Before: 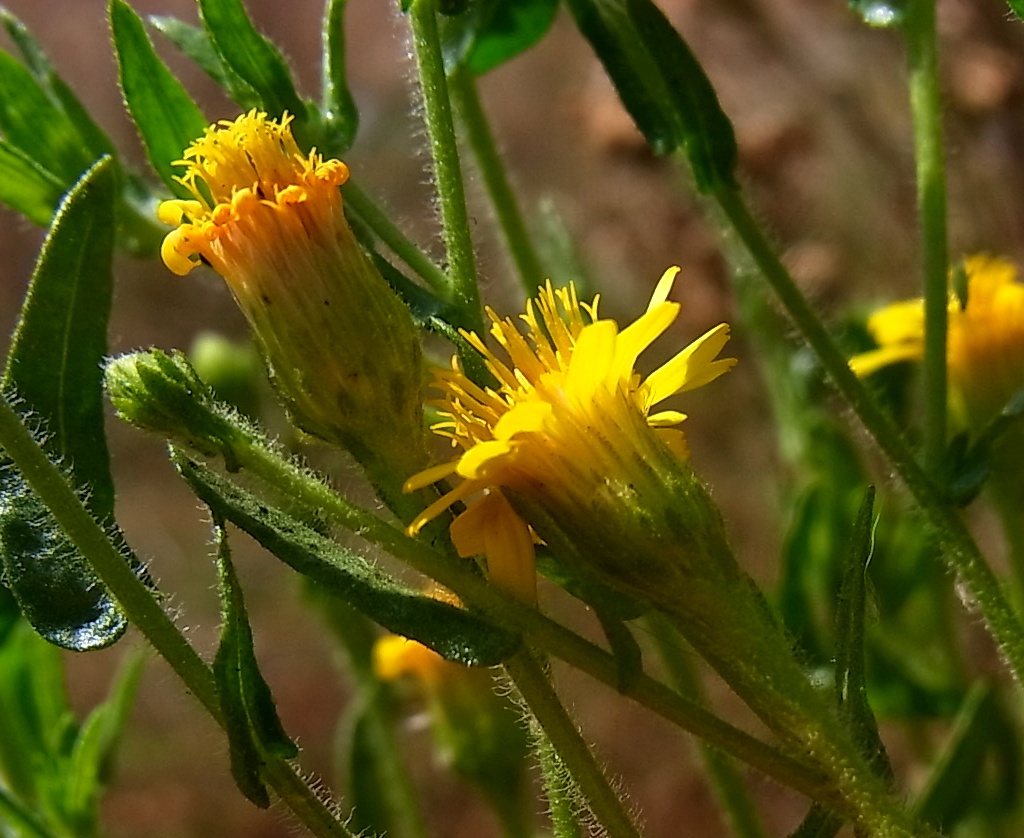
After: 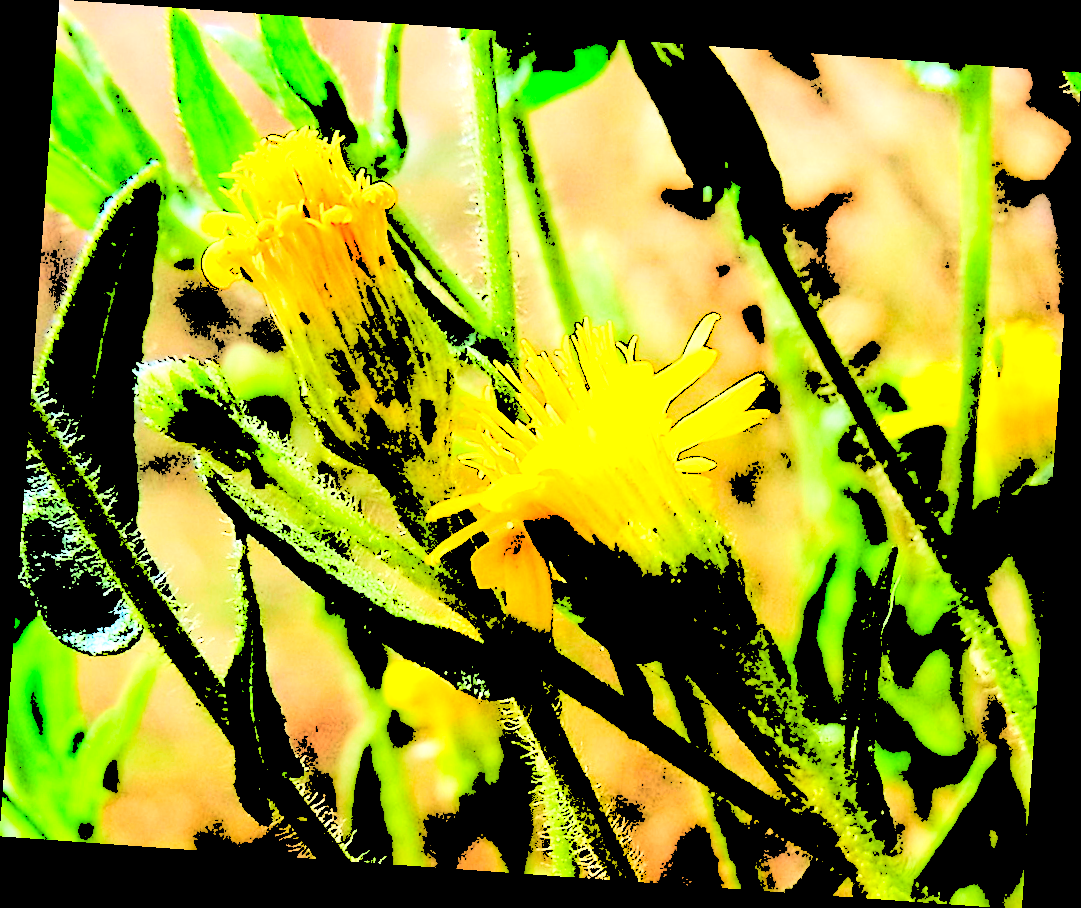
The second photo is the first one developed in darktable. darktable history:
white balance: red 0.925, blue 1.046
rotate and perspective: rotation 4.1°, automatic cropping off
levels: levels [0.246, 0.246, 0.506]
